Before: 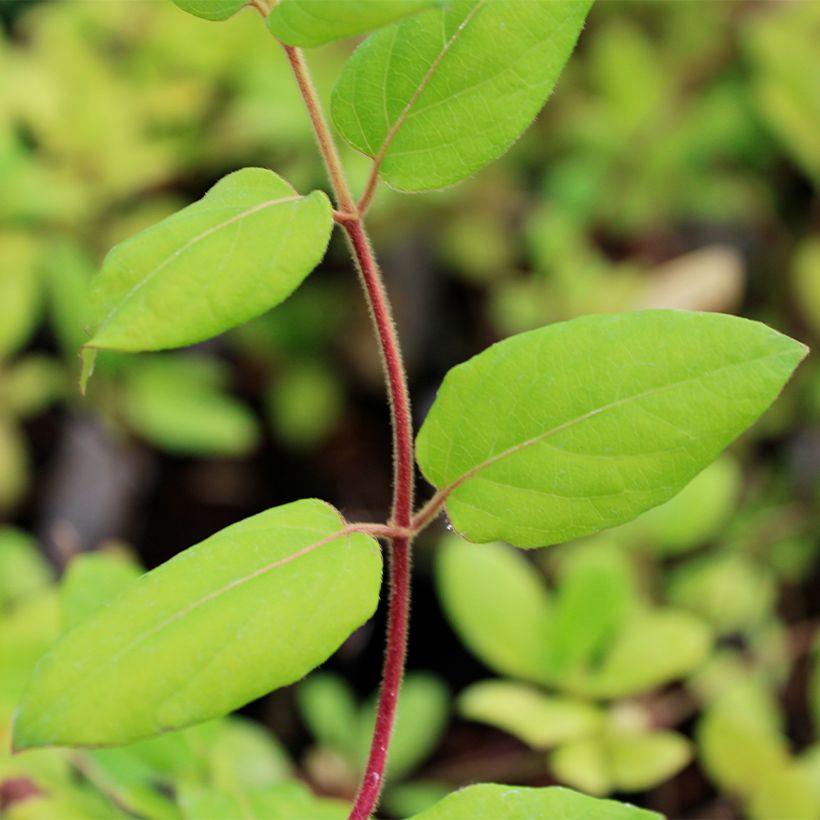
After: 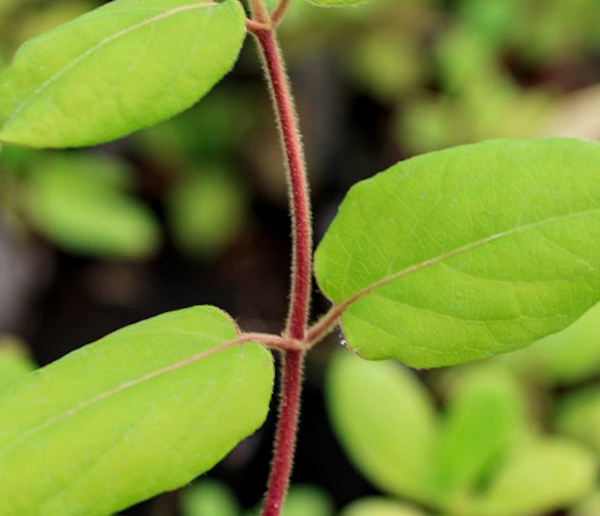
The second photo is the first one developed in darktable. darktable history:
local contrast: on, module defaults
crop and rotate: angle -3.51°, left 9.902%, top 21.2%, right 12.477%, bottom 12.118%
